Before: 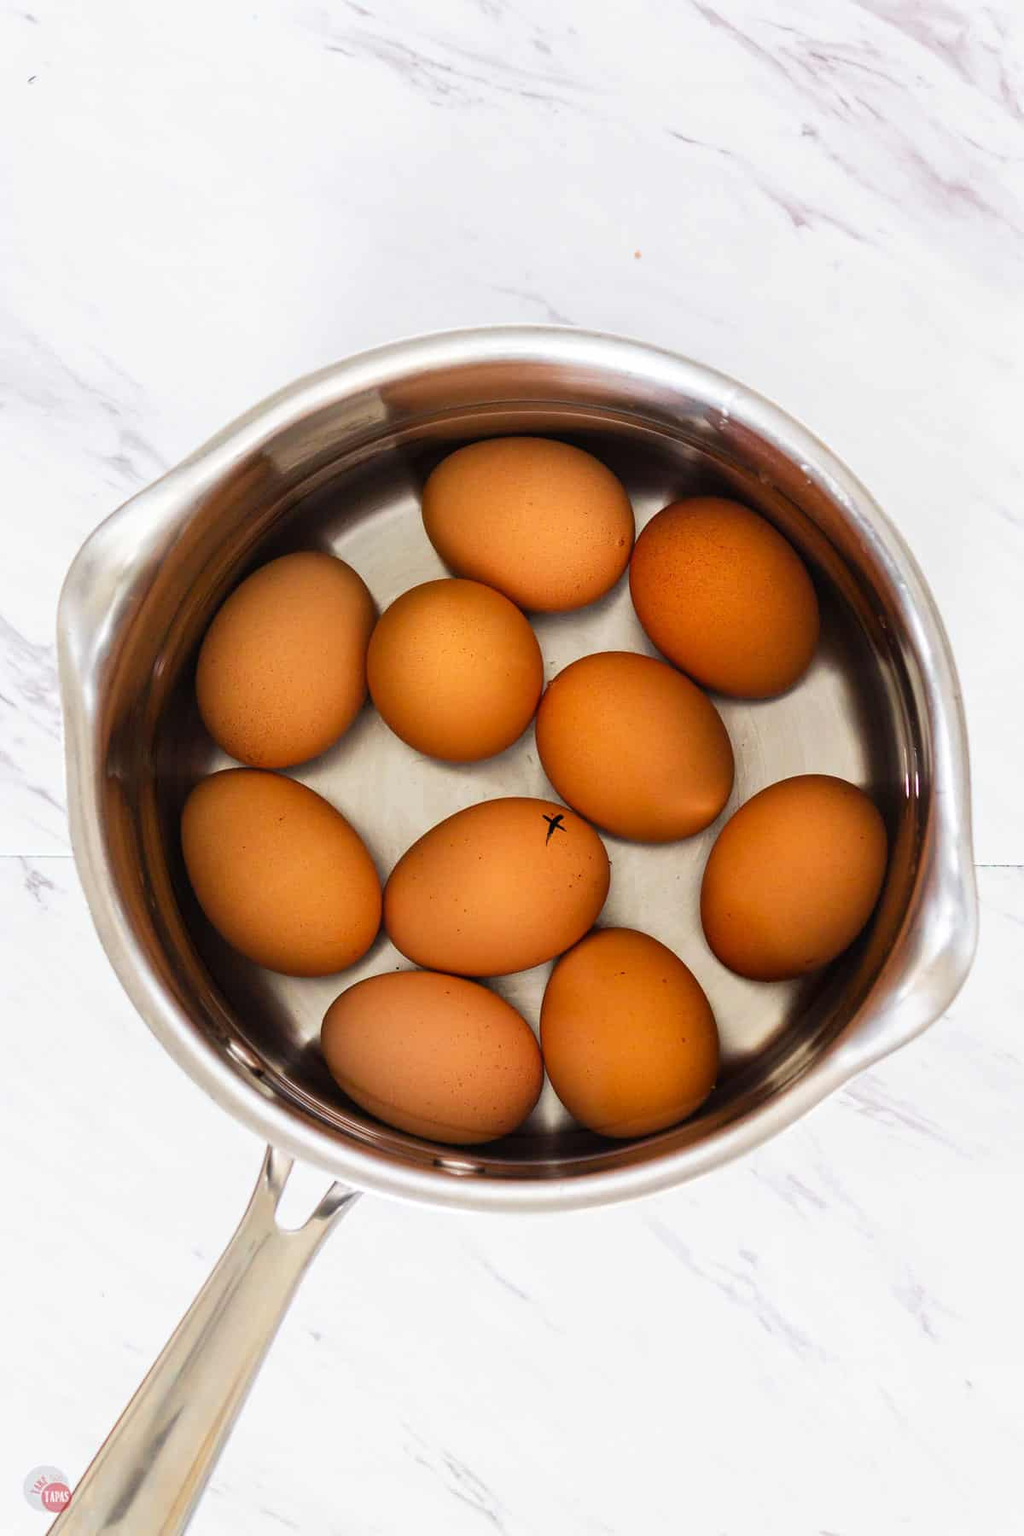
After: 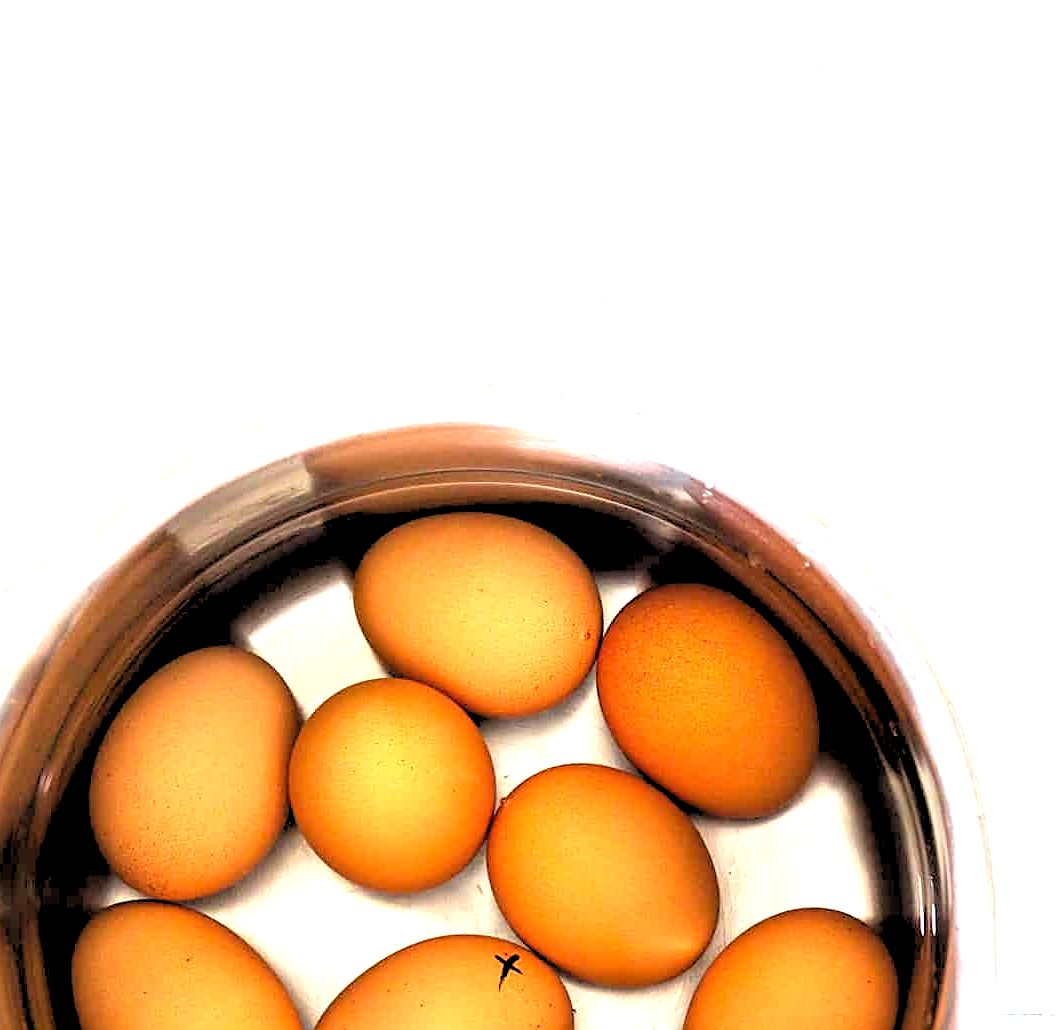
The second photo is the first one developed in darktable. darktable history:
exposure: black level correction 0, exposure 1.2 EV, compensate highlight preservation false
crop and rotate: left 11.812%, bottom 42.776%
sharpen: on, module defaults
rgb levels: levels [[0.029, 0.461, 0.922], [0, 0.5, 1], [0, 0.5, 1]]
